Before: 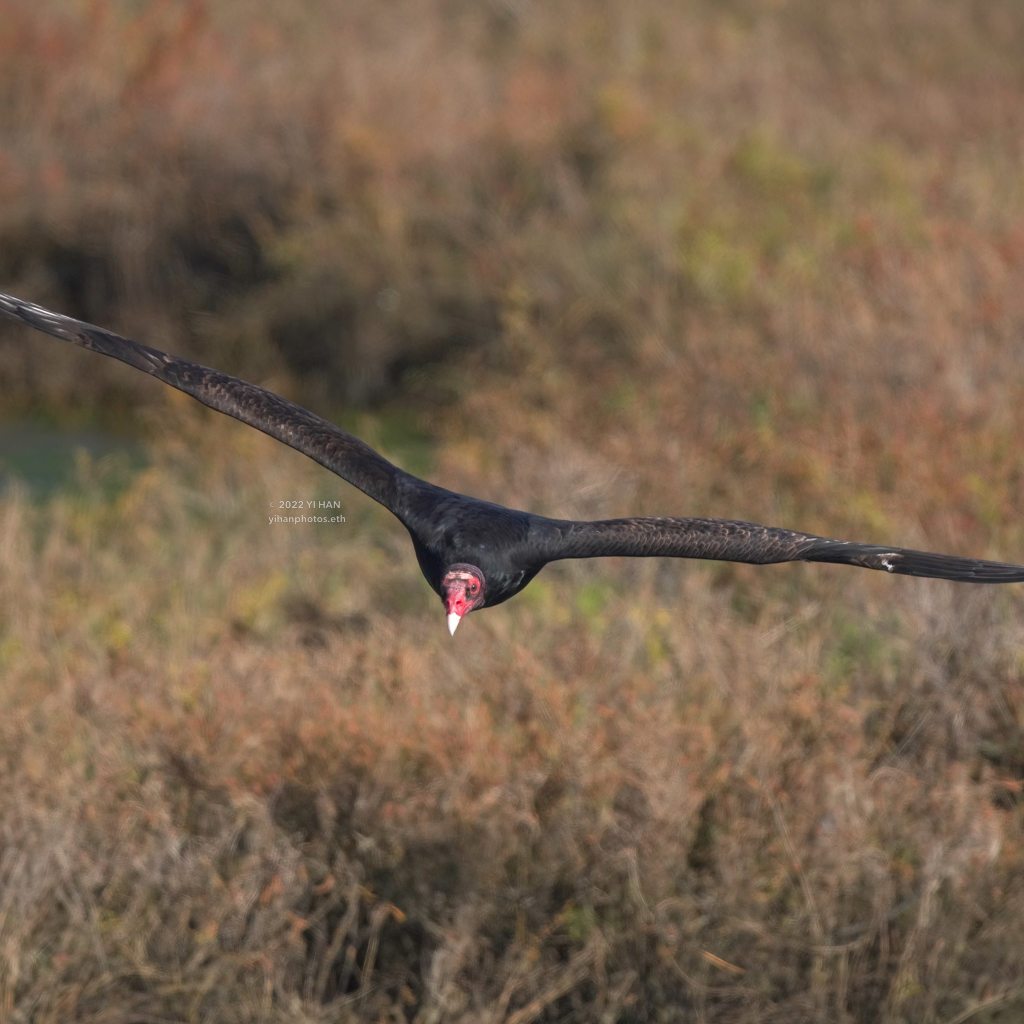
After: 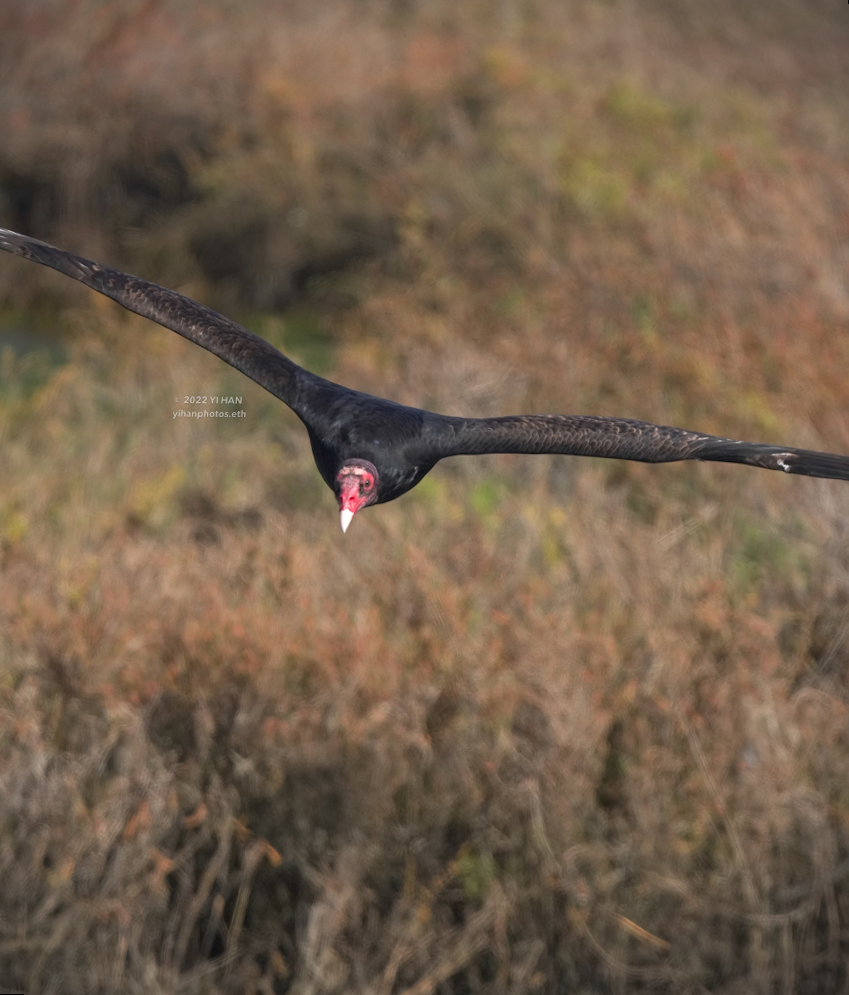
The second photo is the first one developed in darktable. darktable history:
vignetting: fall-off start 91.19%
color balance: input saturation 99%
rotate and perspective: rotation 0.72°, lens shift (vertical) -0.352, lens shift (horizontal) -0.051, crop left 0.152, crop right 0.859, crop top 0.019, crop bottom 0.964
